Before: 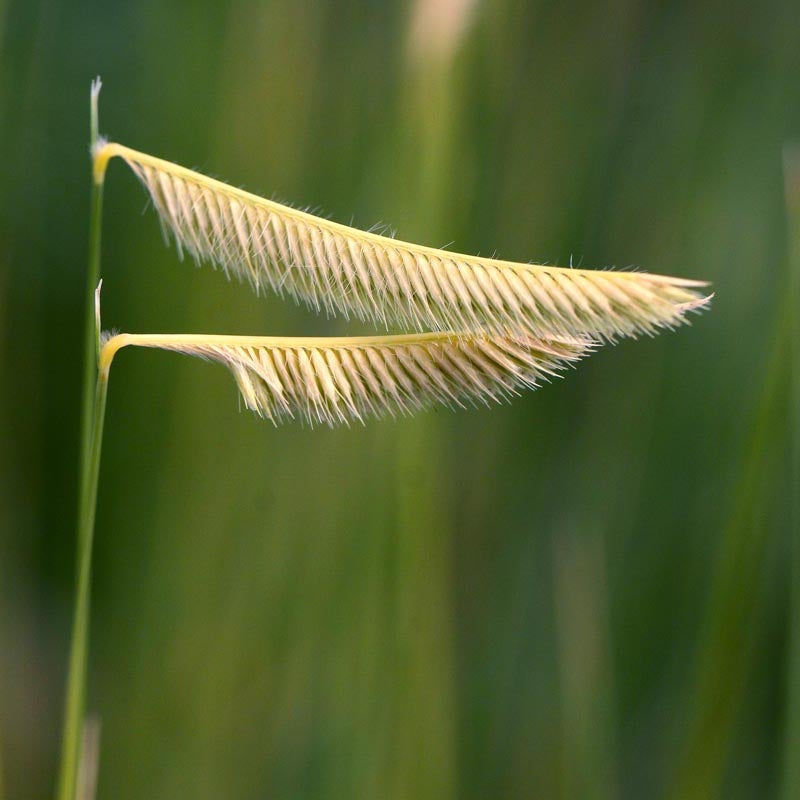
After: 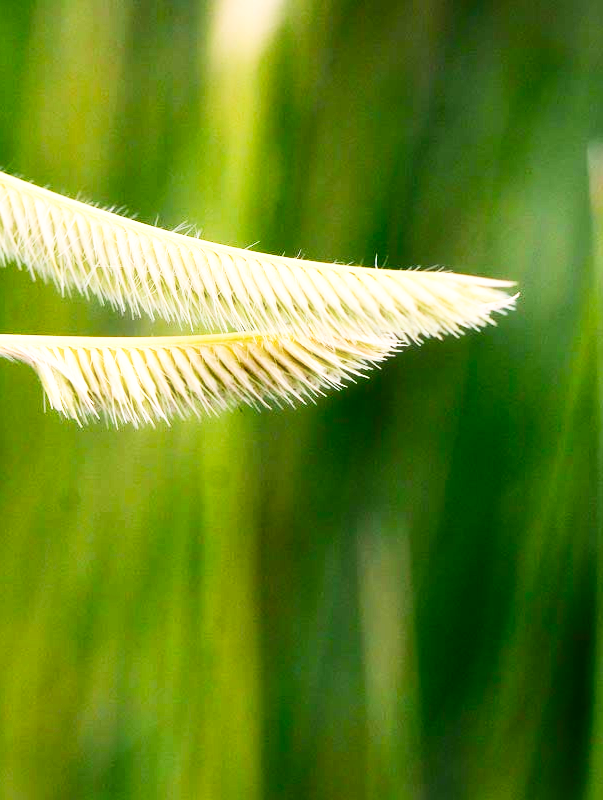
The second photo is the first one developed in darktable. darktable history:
base curve: curves: ch0 [(0, 0) (0.007, 0.004) (0.027, 0.03) (0.046, 0.07) (0.207, 0.54) (0.442, 0.872) (0.673, 0.972) (1, 1)], preserve colors none
white balance: emerald 1
contrast brightness saturation: contrast 0.2, brightness -0.11, saturation 0.1
crop and rotate: left 24.6%
haze removal: strength -0.1, adaptive false
